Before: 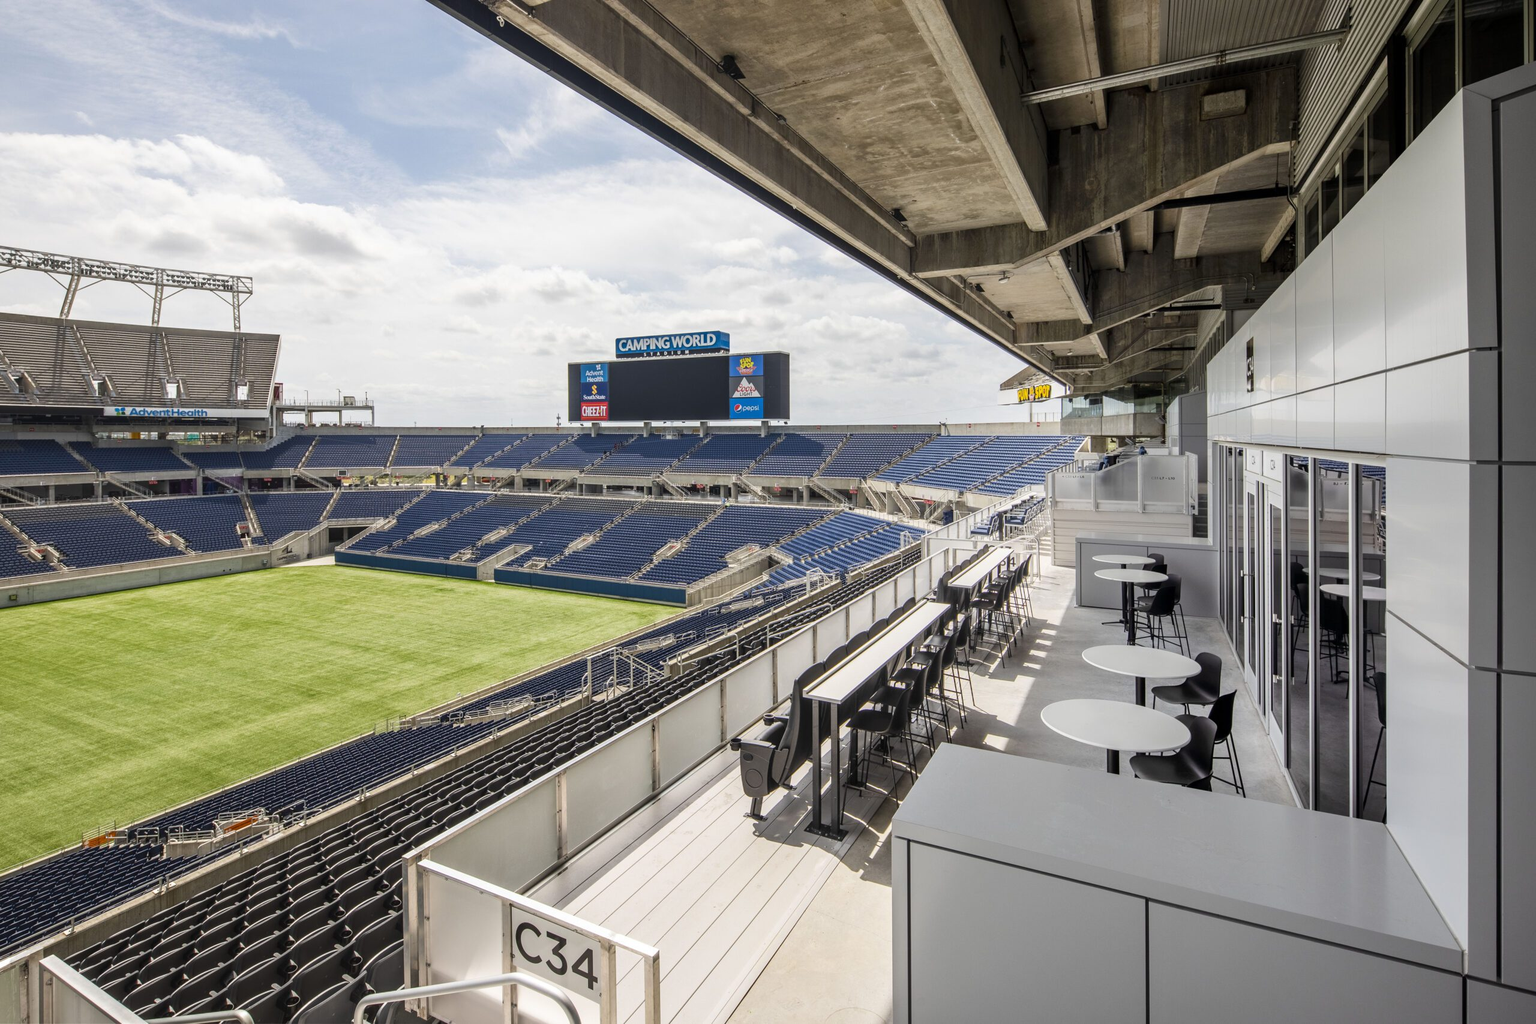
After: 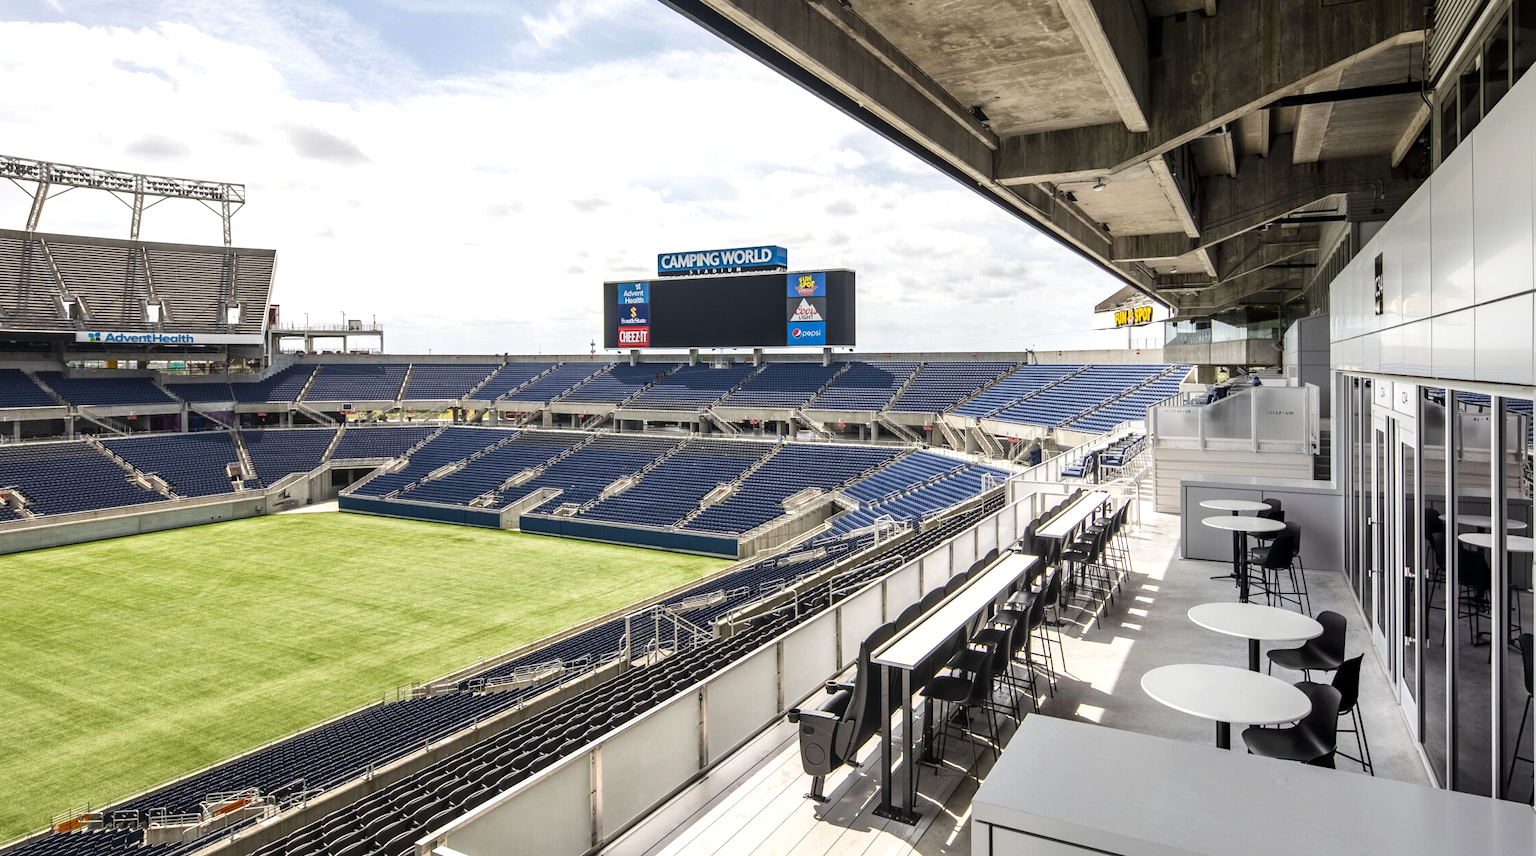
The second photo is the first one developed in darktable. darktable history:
crop and rotate: left 2.425%, top 11.305%, right 9.6%, bottom 15.08%
tone equalizer: -8 EV -0.417 EV, -7 EV -0.389 EV, -6 EV -0.333 EV, -5 EV -0.222 EV, -3 EV 0.222 EV, -2 EV 0.333 EV, -1 EV 0.389 EV, +0 EV 0.417 EV, edges refinement/feathering 500, mask exposure compensation -1.57 EV, preserve details no
